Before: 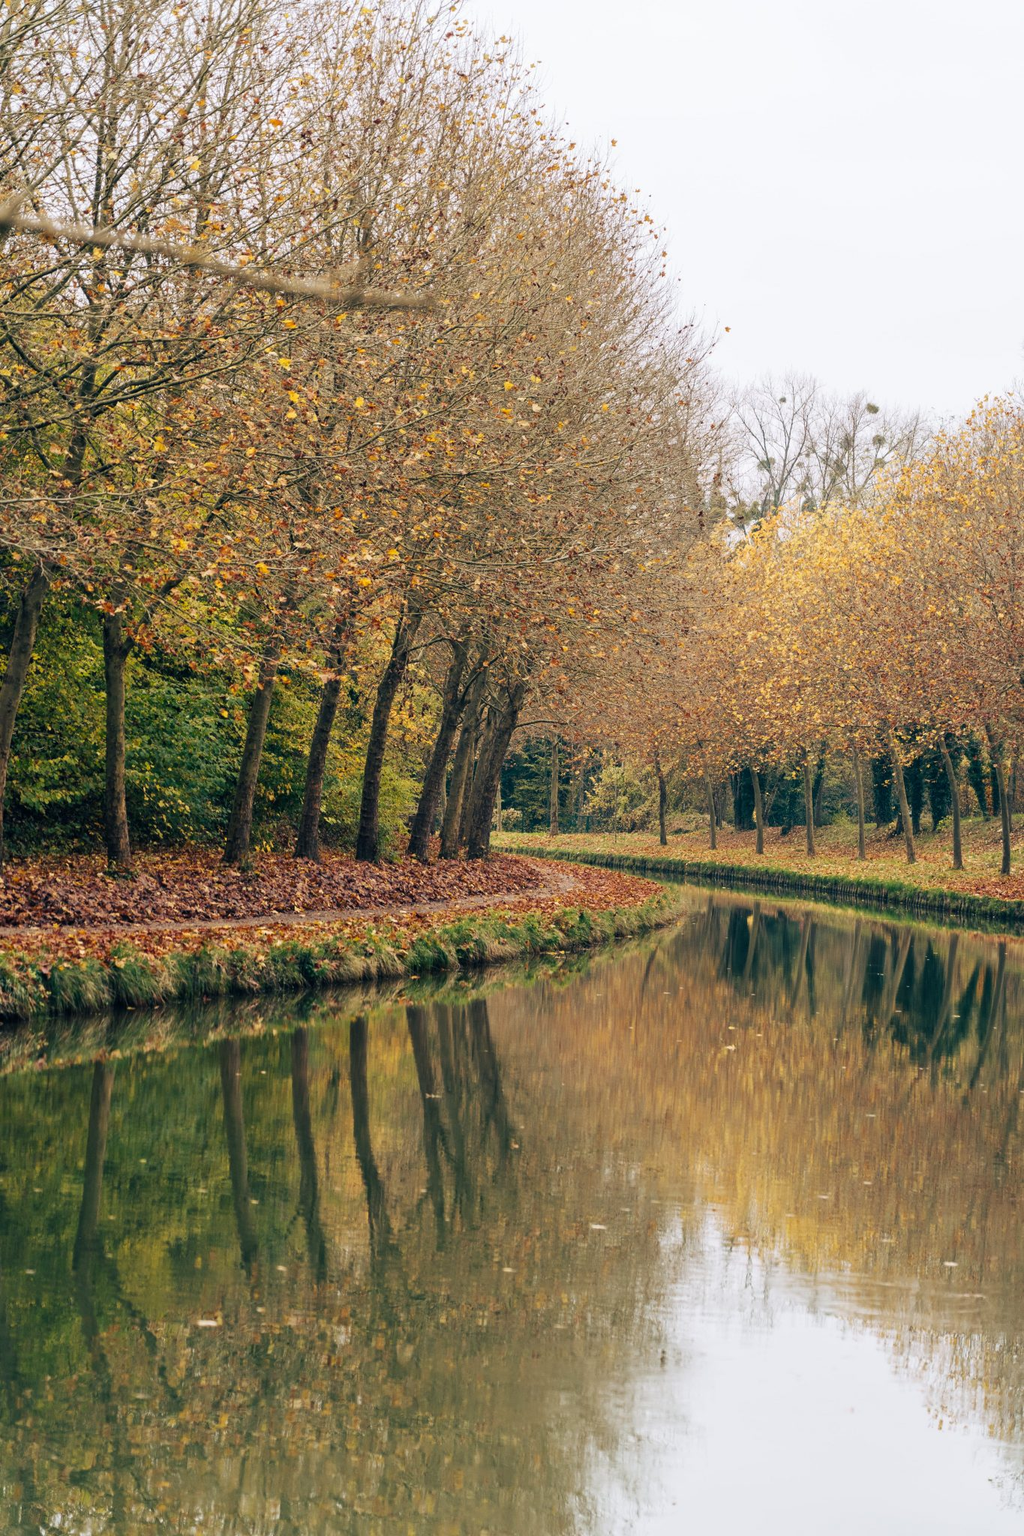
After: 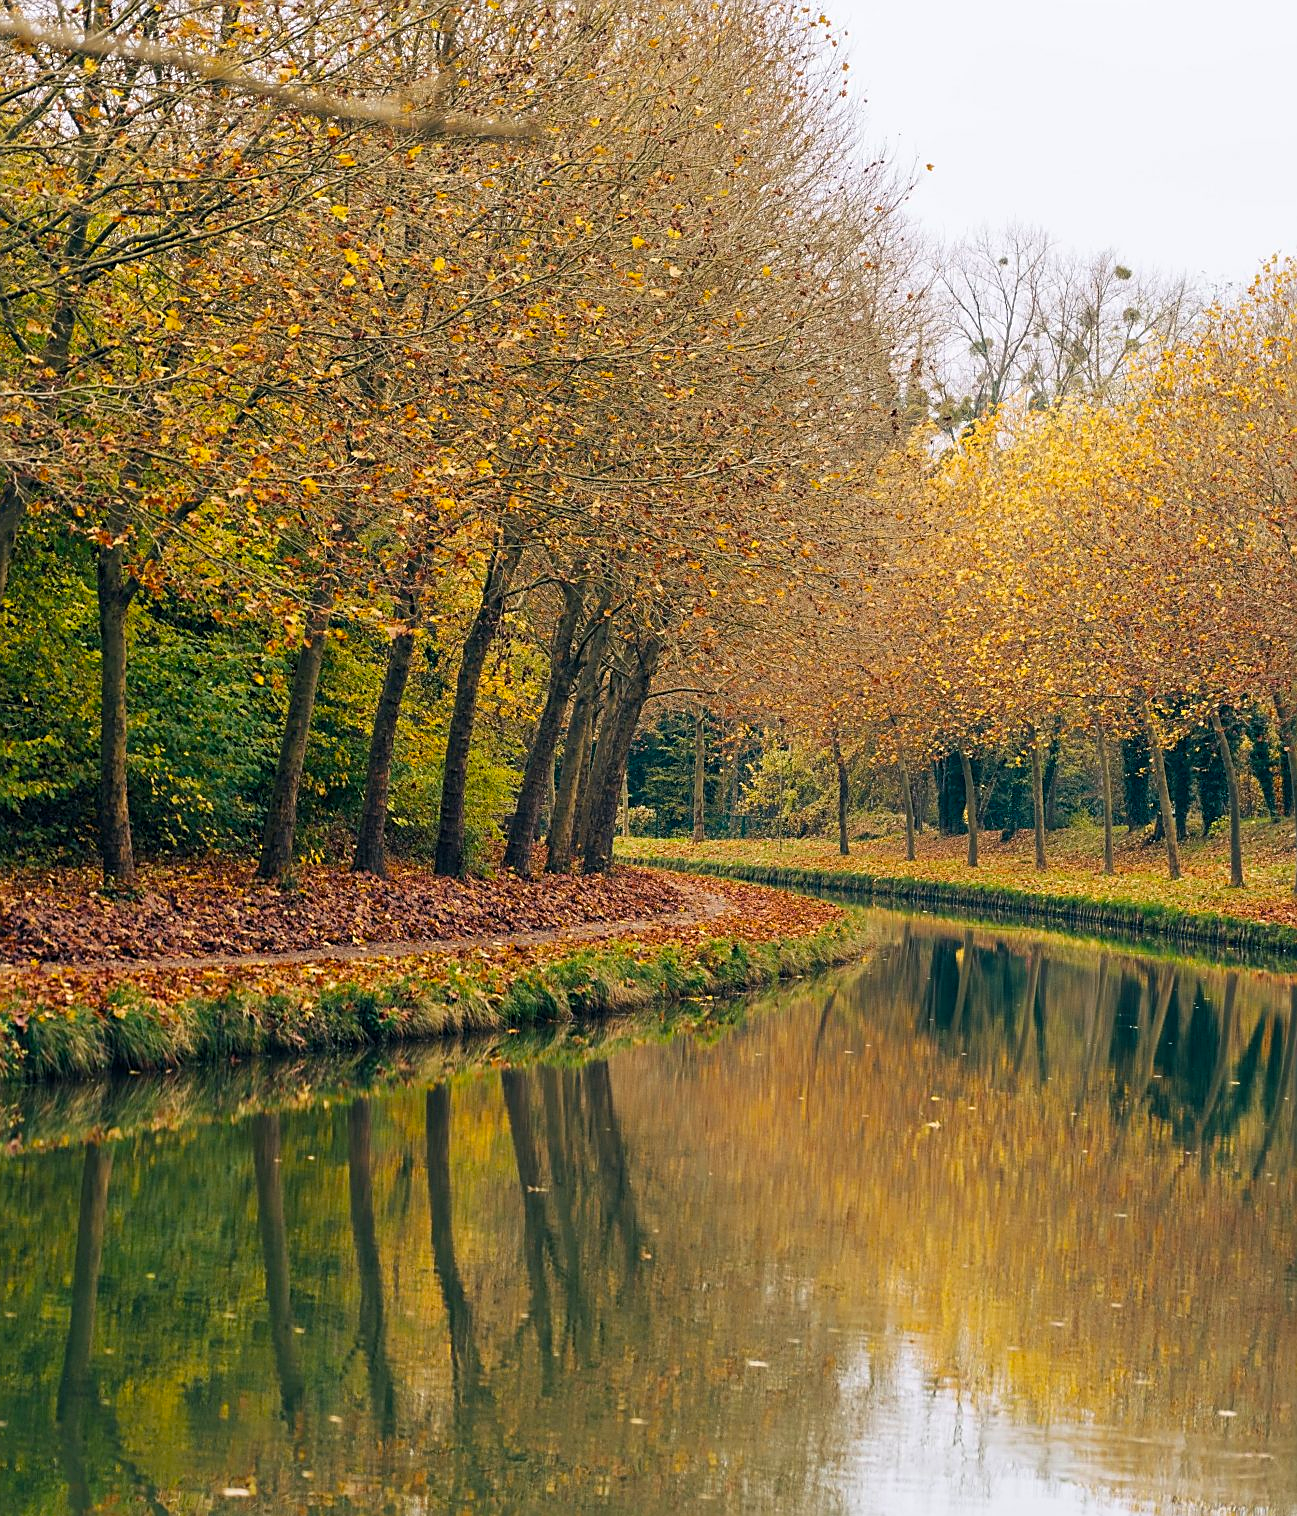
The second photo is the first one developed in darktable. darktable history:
crop and rotate: left 2.991%, top 13.302%, right 1.981%, bottom 12.636%
sharpen: on, module defaults
color balance rgb: perceptual saturation grading › global saturation 20%, global vibrance 20%
